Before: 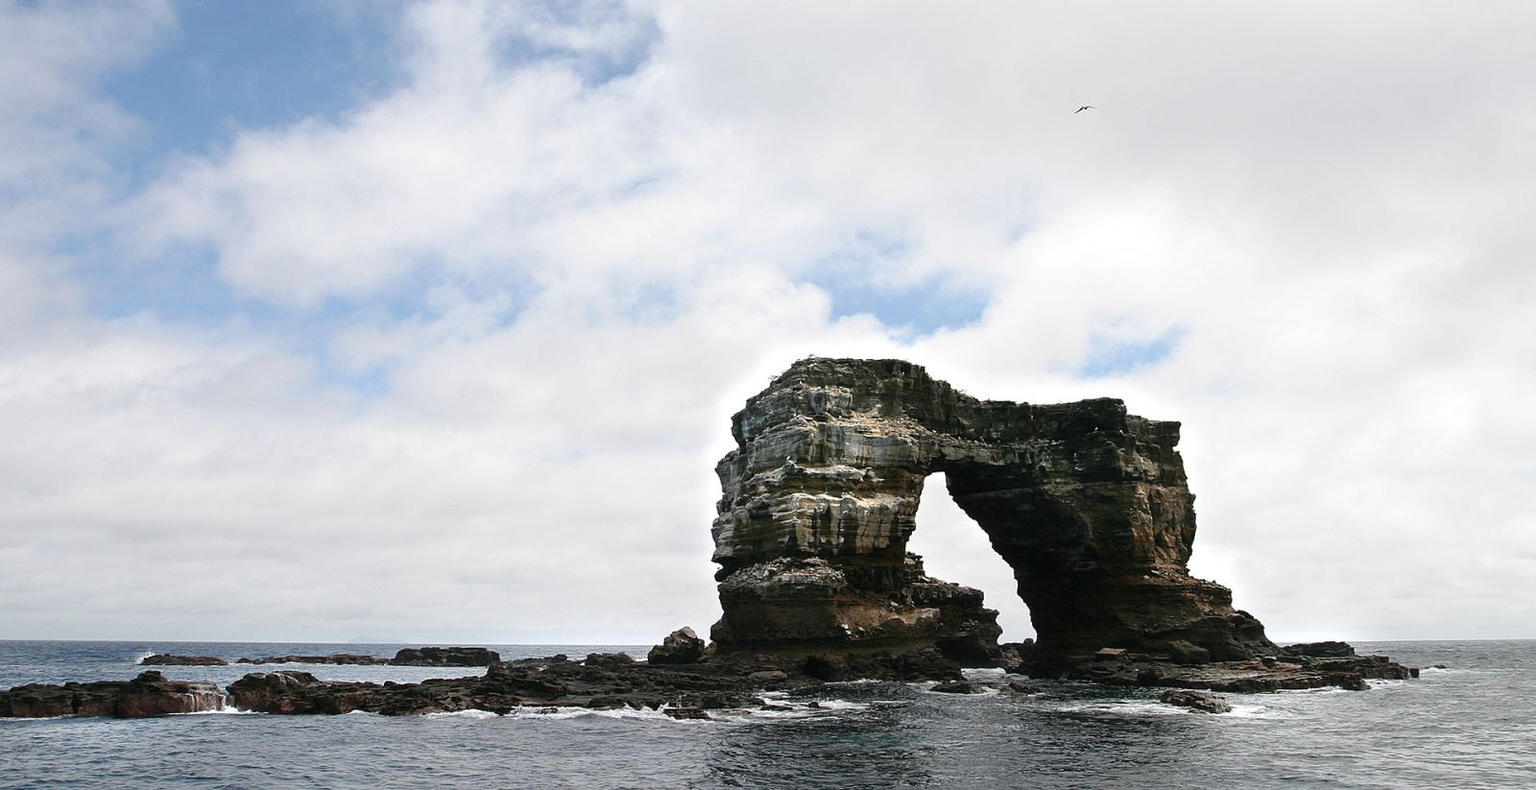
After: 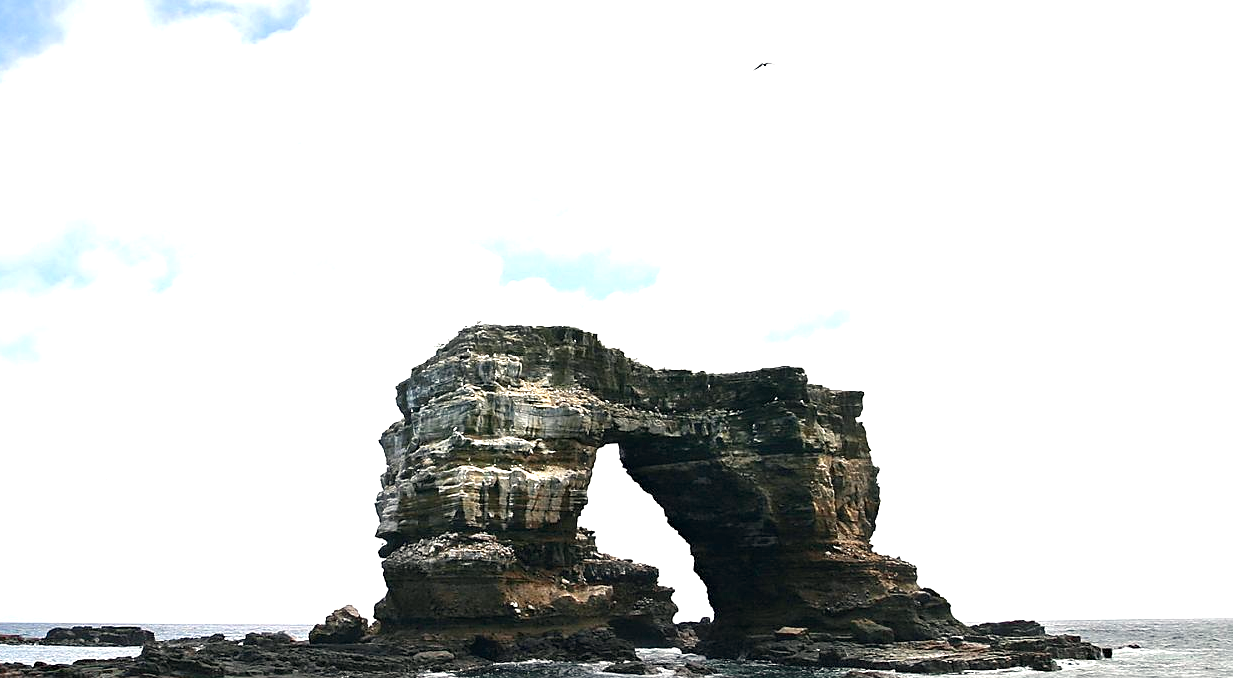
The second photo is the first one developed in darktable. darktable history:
sharpen: radius 1.52, amount 0.37, threshold 1.431
color correction: highlights a* 0.234, highlights b* 2.66, shadows a* -1.08, shadows b* -4.48
crop: left 22.932%, top 5.912%, bottom 11.643%
exposure: exposure 0.948 EV, compensate exposure bias true, compensate highlight preservation false
haze removal: compatibility mode true, adaptive false
